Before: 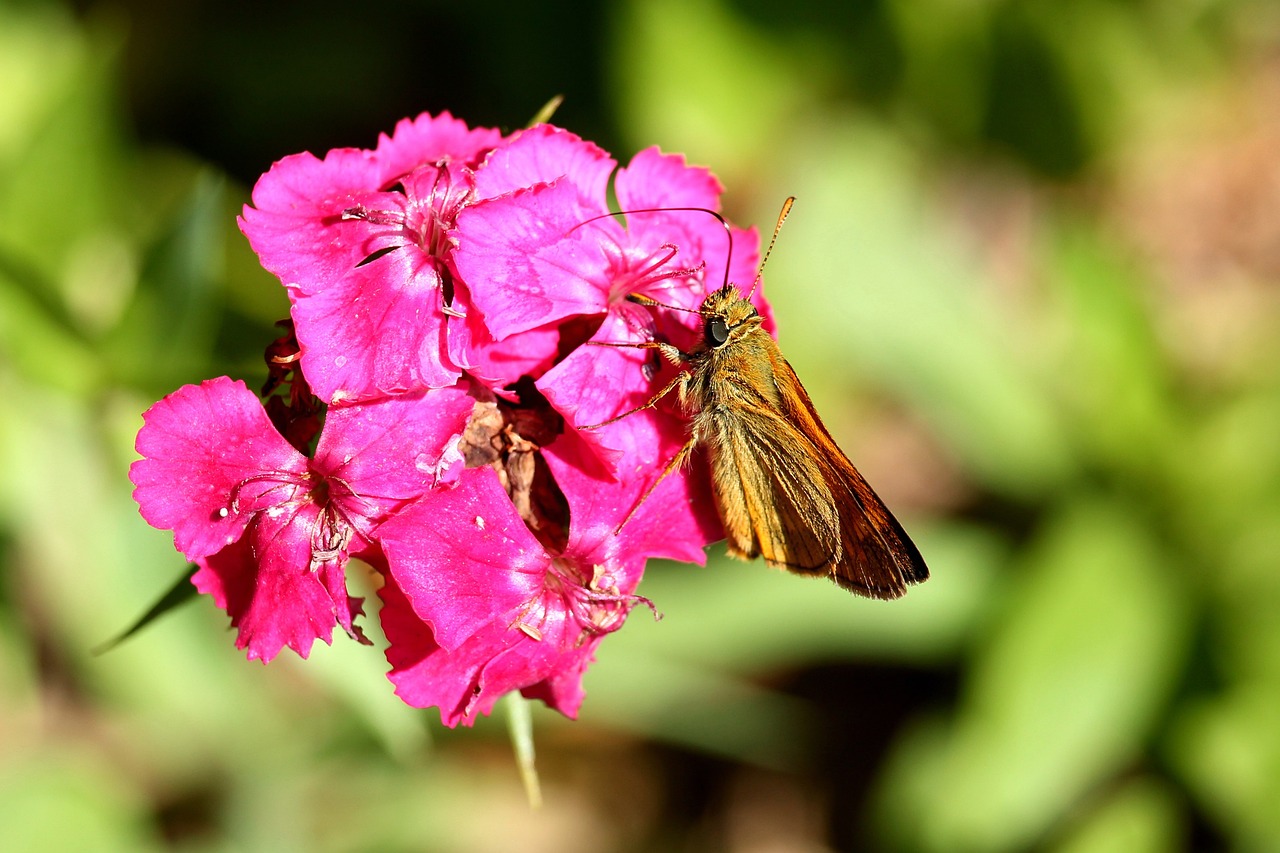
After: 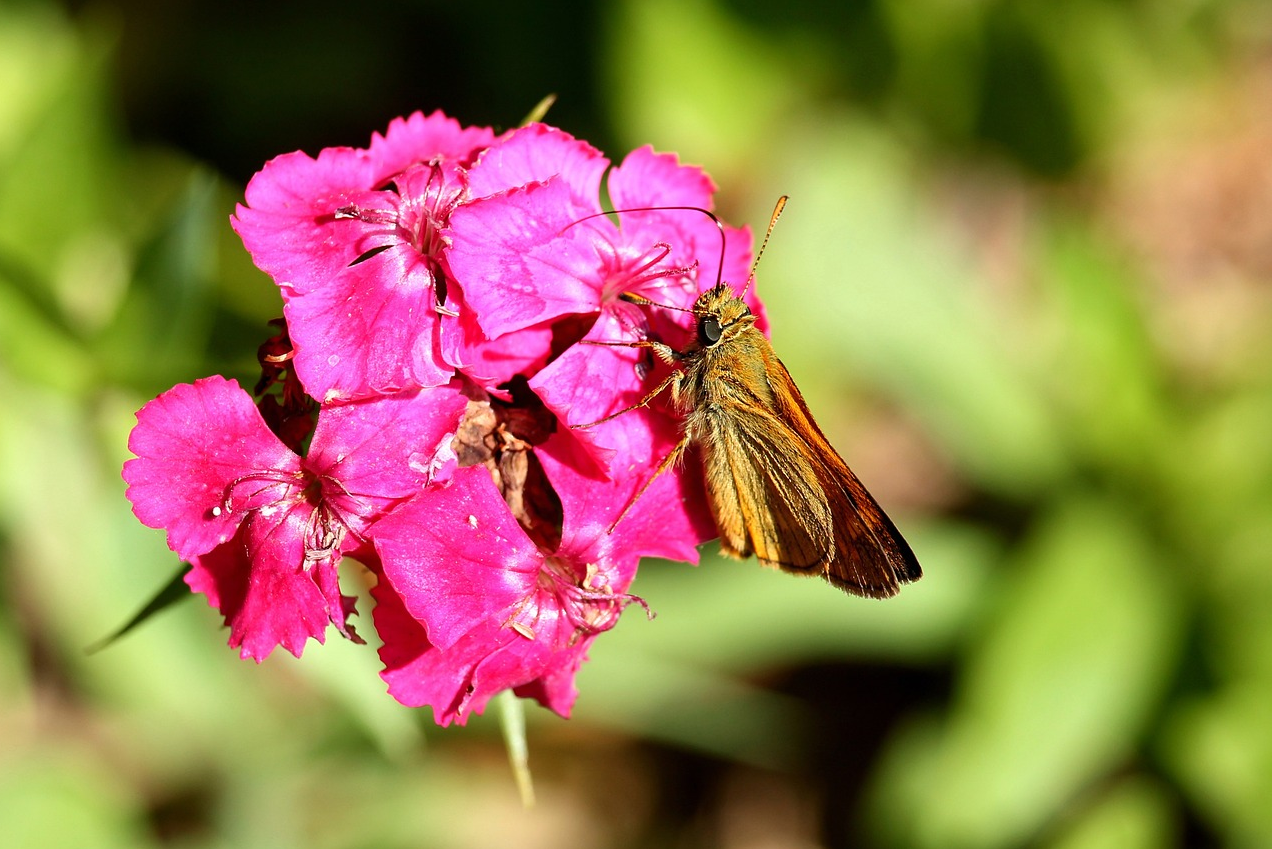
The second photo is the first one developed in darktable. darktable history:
crop and rotate: left 0.589%, top 0.155%, bottom 0.257%
